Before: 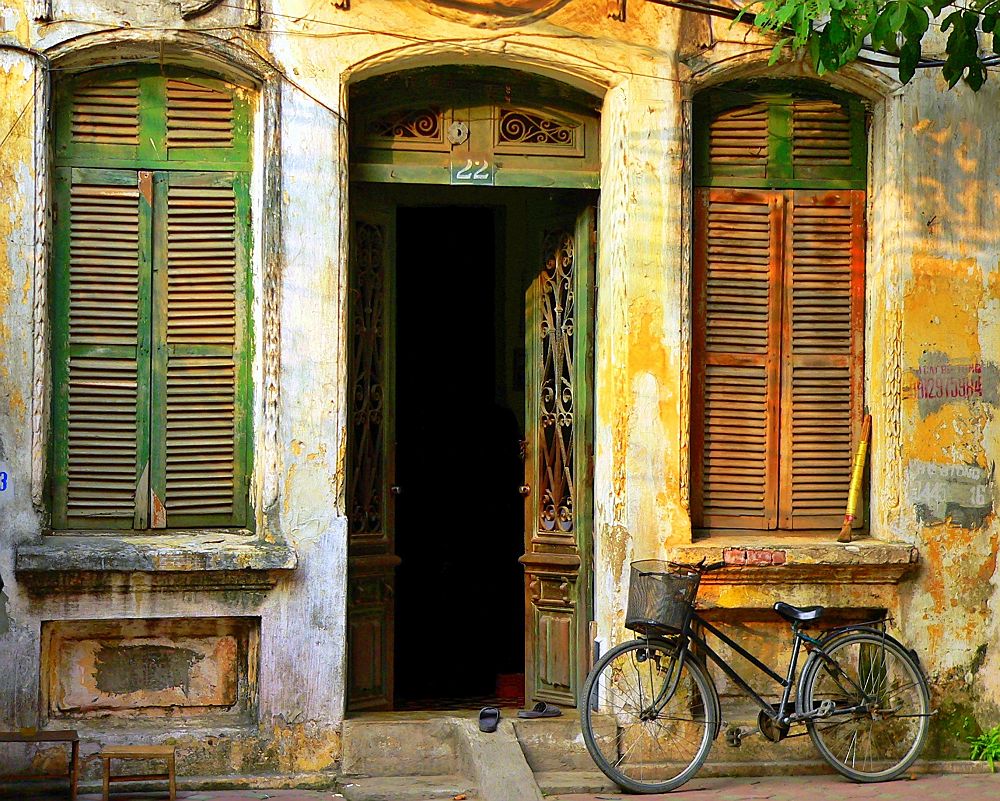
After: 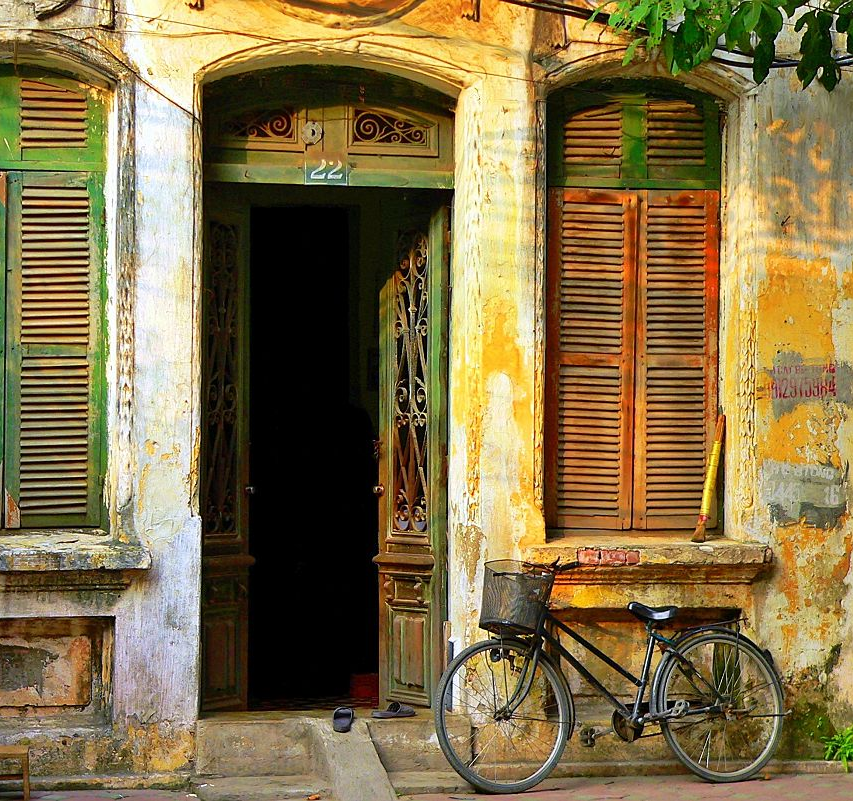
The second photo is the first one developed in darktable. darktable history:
crop and rotate: left 14.641%
levels: mode automatic
